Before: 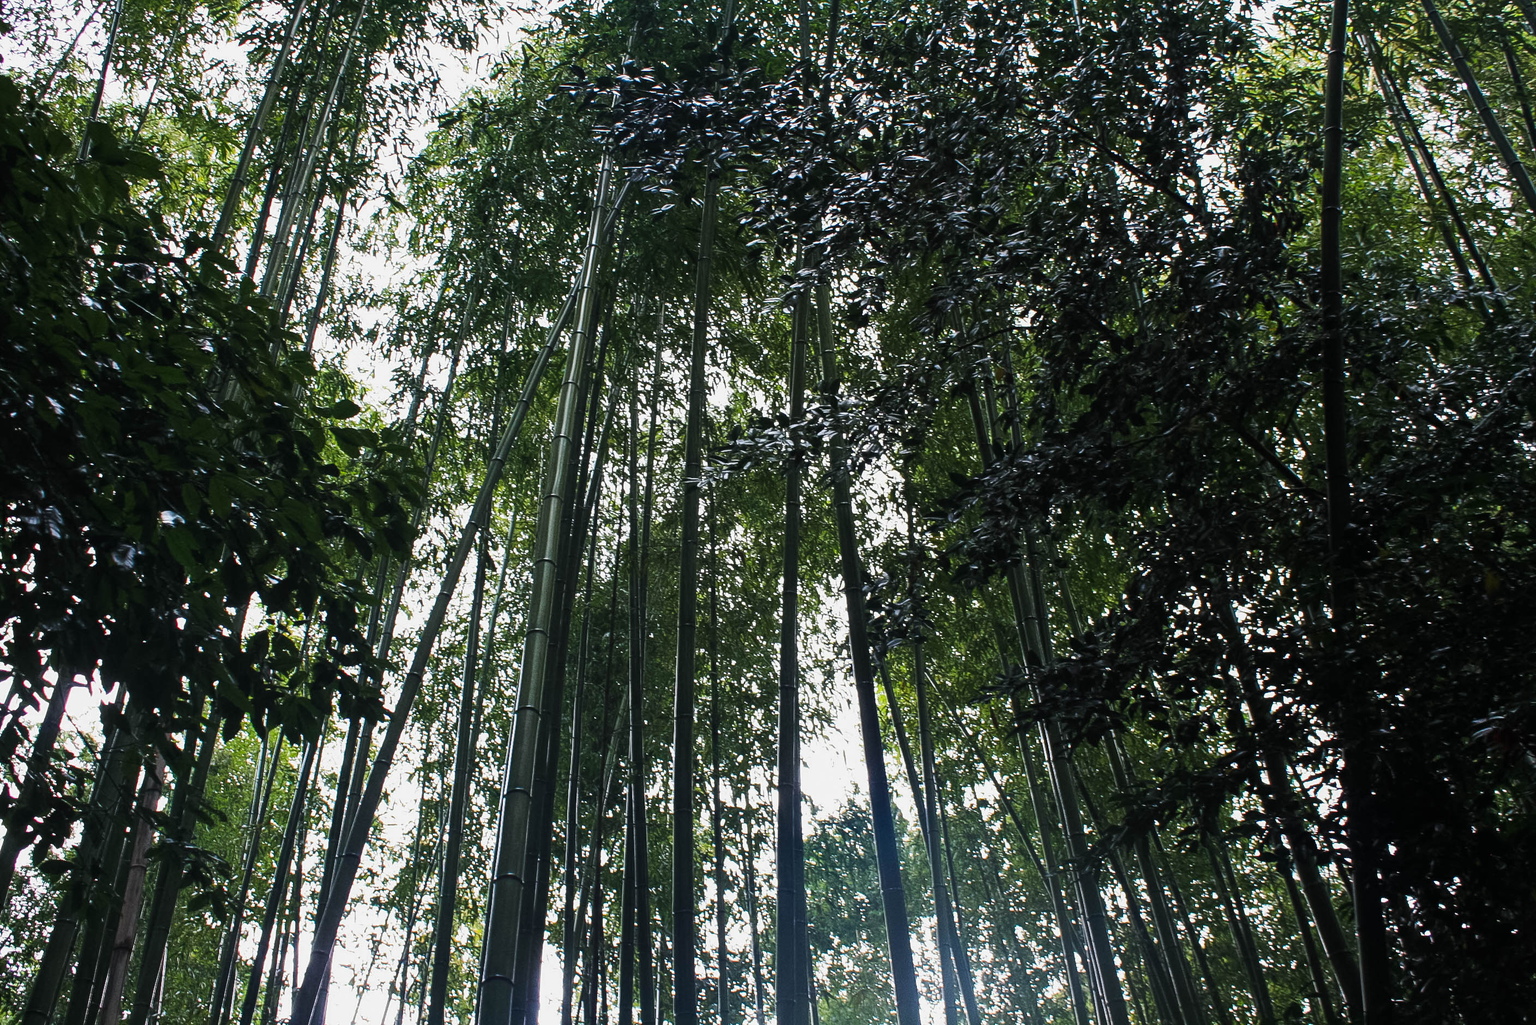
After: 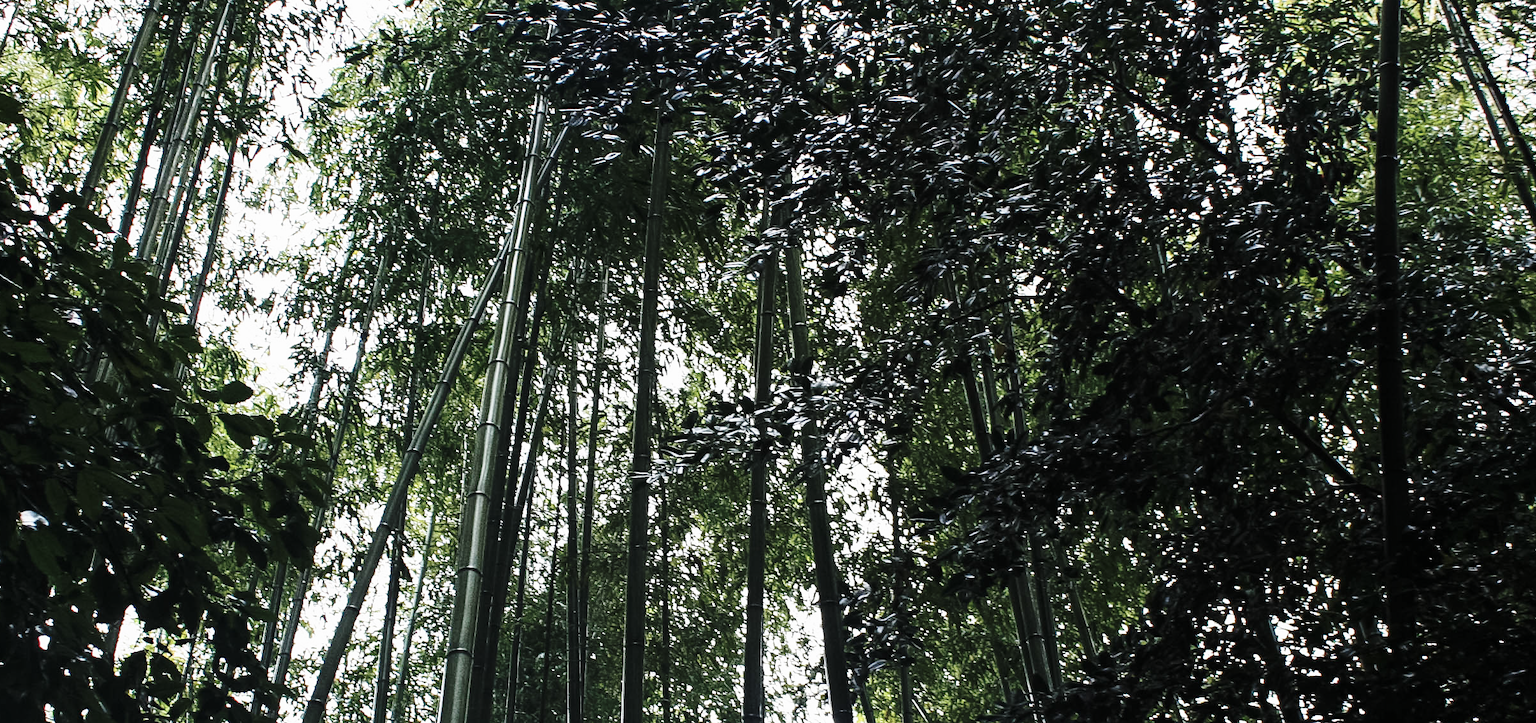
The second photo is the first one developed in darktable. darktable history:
contrast brightness saturation: contrast 0.1, saturation -0.36
crop and rotate: left 9.345%, top 7.22%, right 4.982%, bottom 32.331%
base curve: curves: ch0 [(0, 0) (0.028, 0.03) (0.121, 0.232) (0.46, 0.748) (0.859, 0.968) (1, 1)], preserve colors none
